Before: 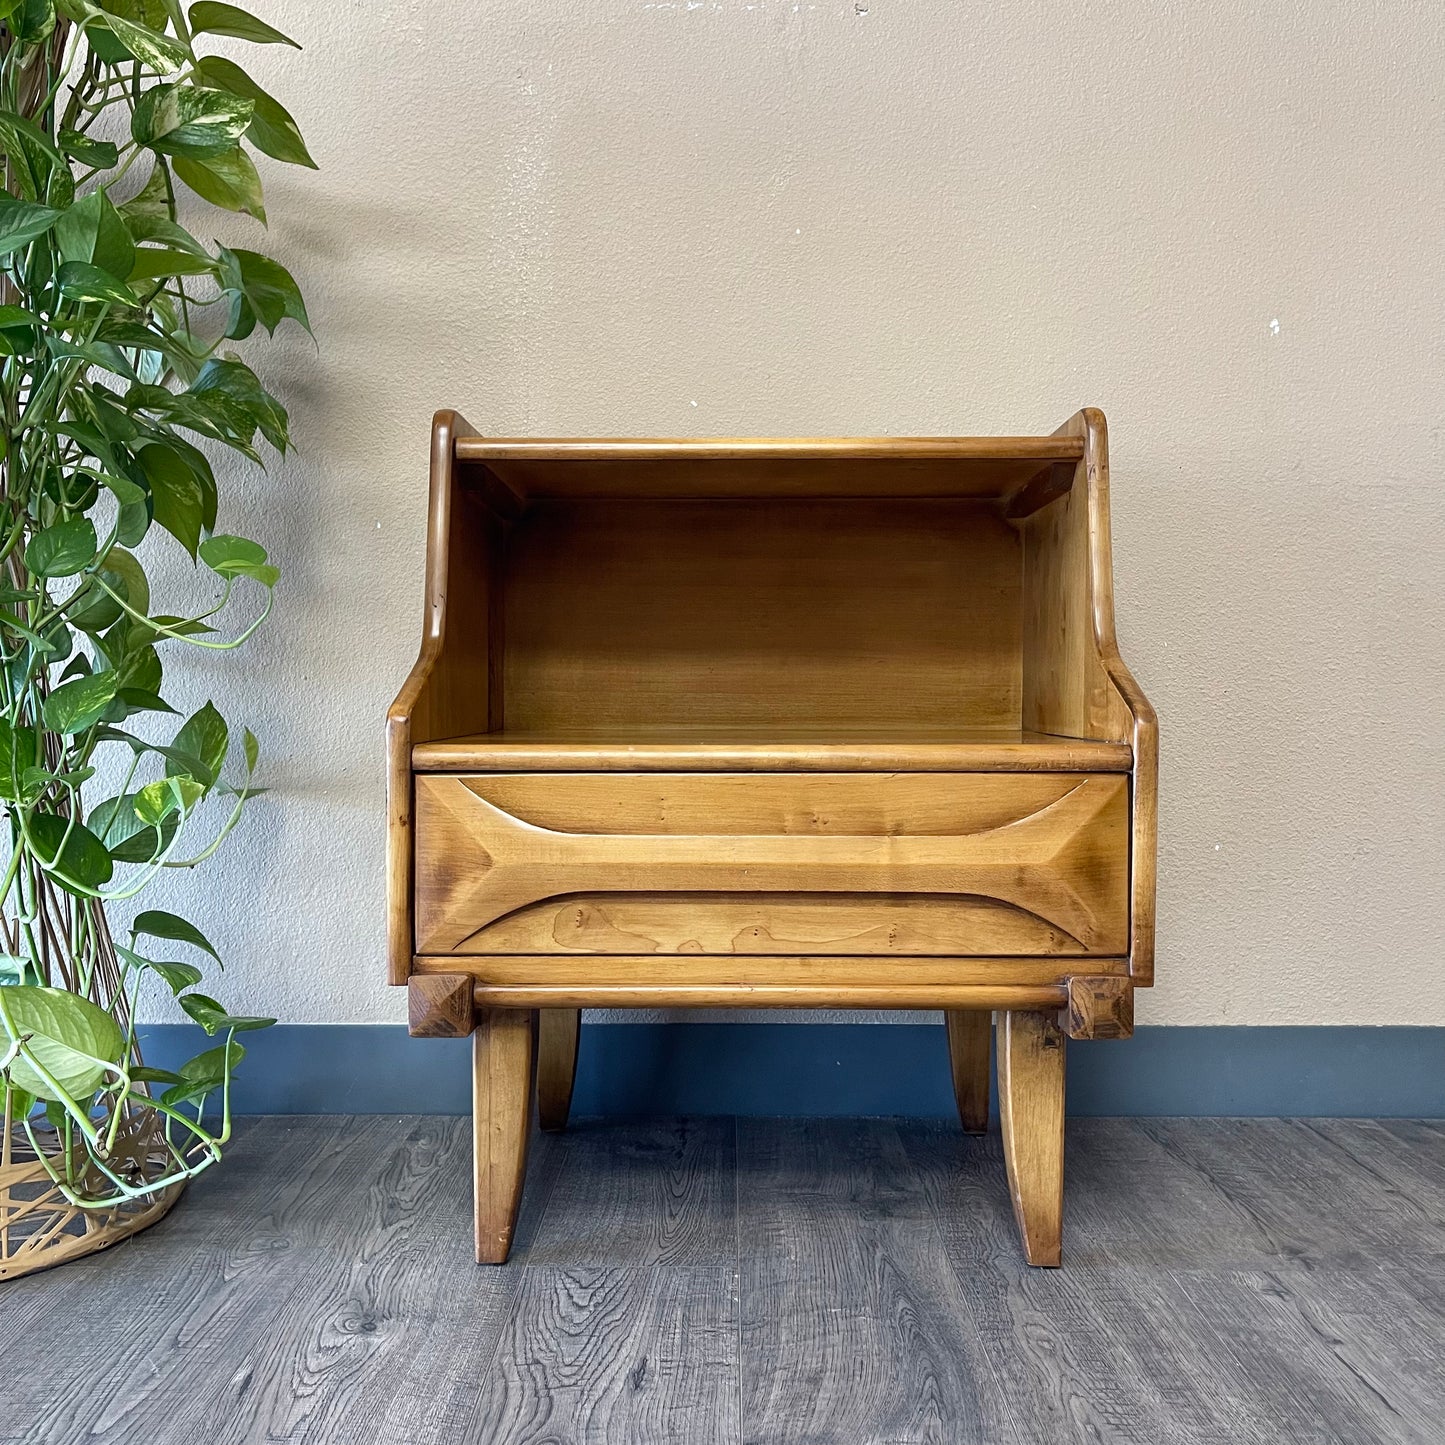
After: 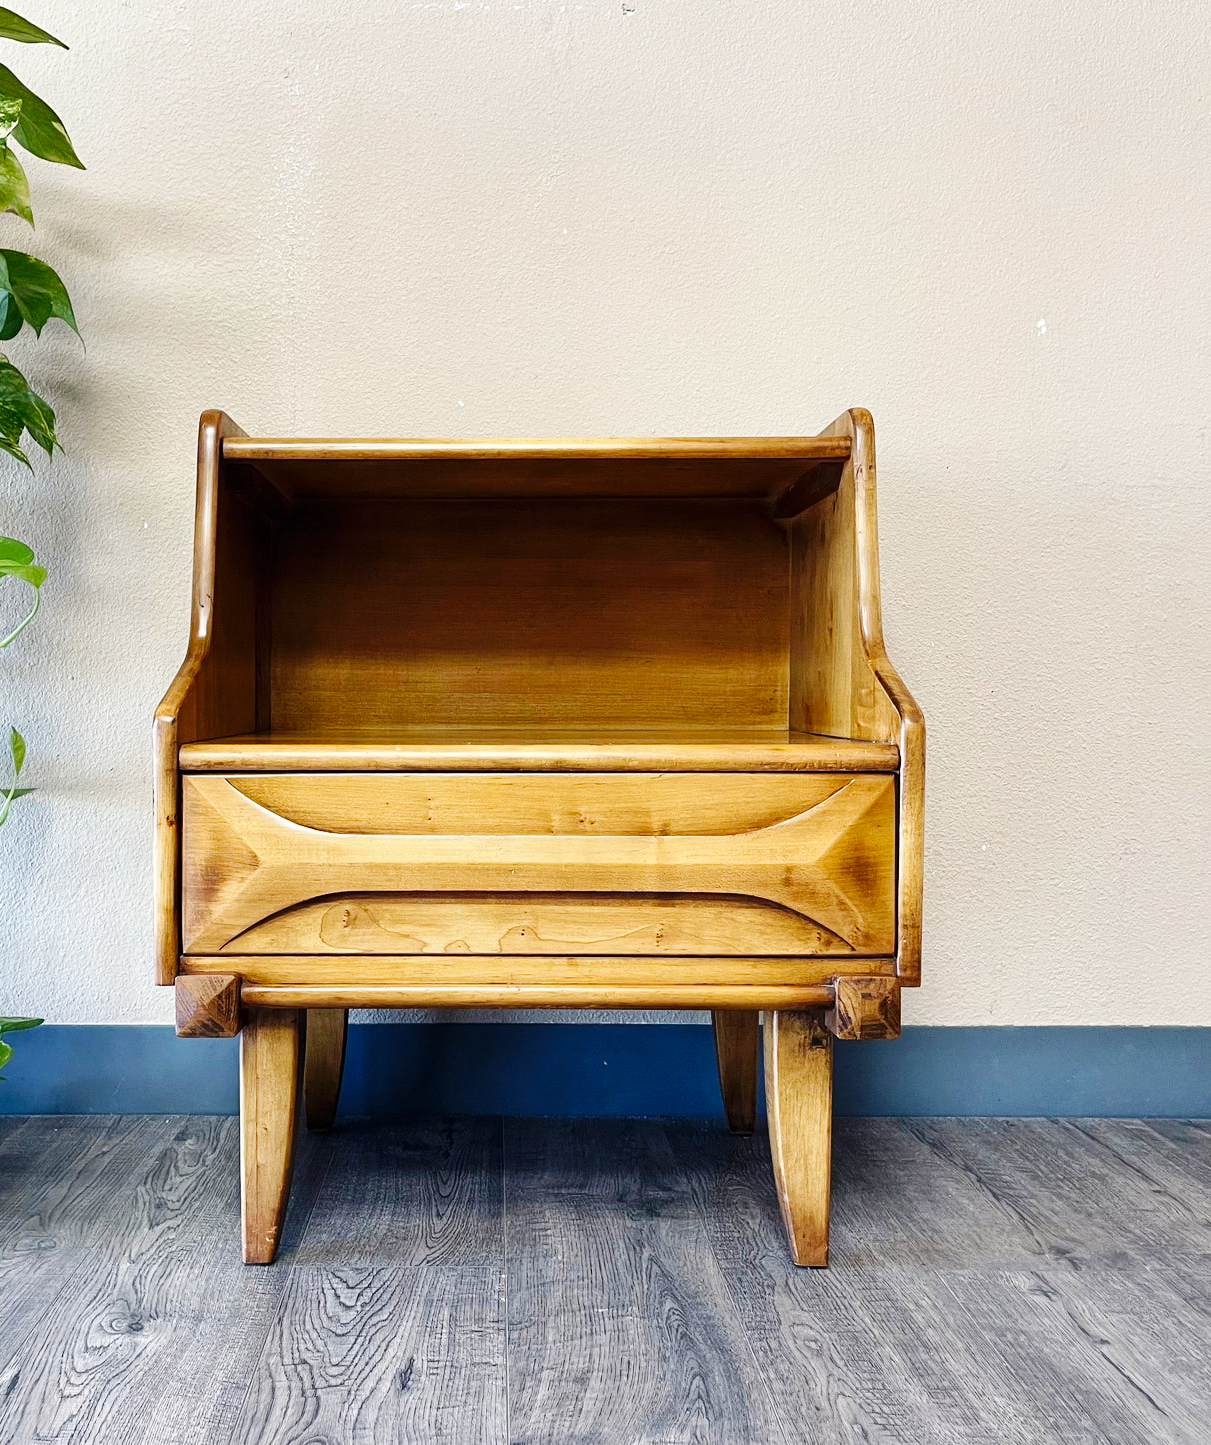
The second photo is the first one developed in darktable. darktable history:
crop: left 16.145%
base curve: curves: ch0 [(0, 0) (0.036, 0.025) (0.121, 0.166) (0.206, 0.329) (0.605, 0.79) (1, 1)], preserve colors none
